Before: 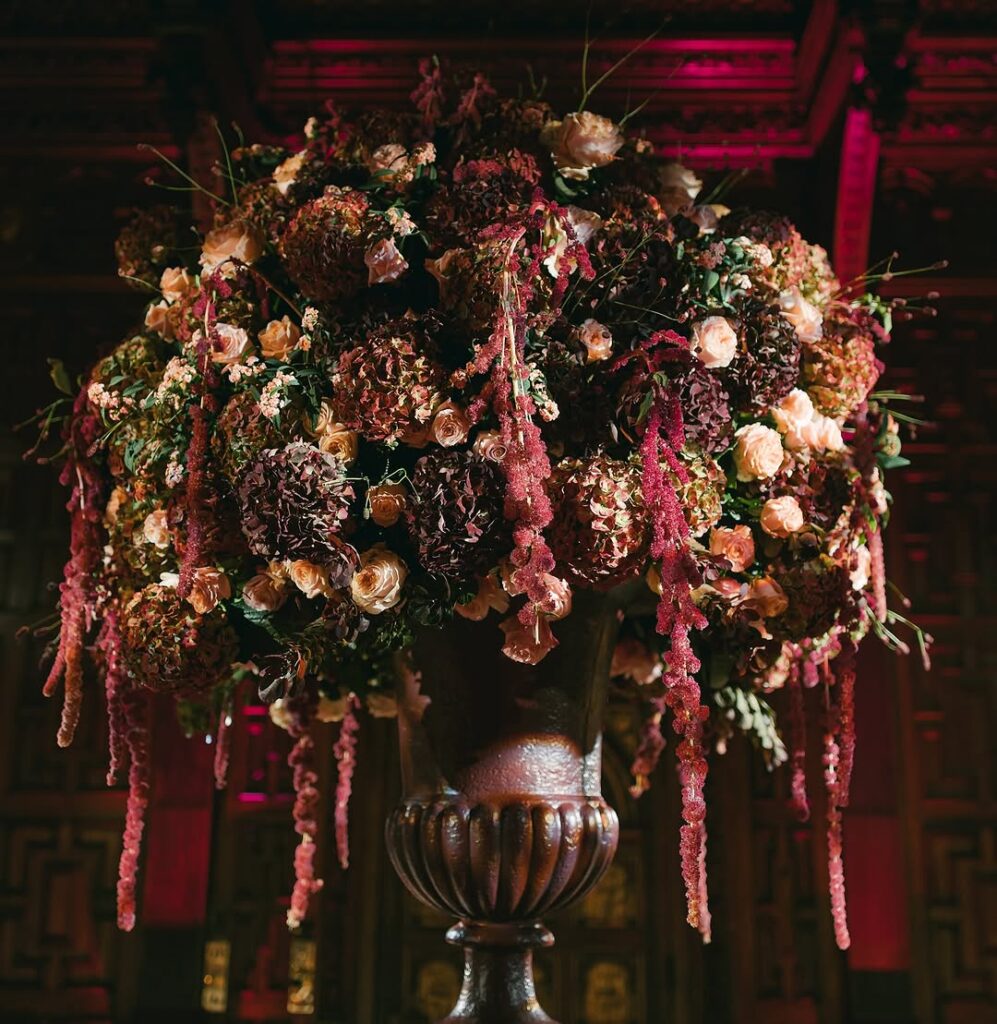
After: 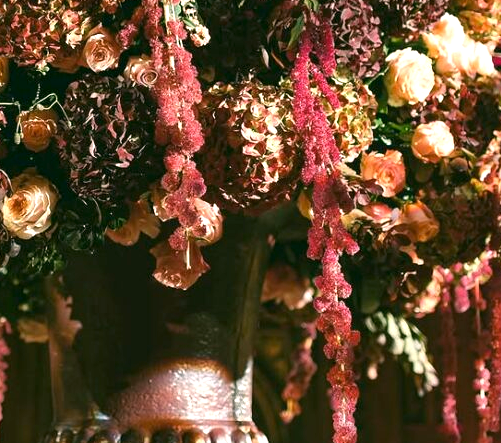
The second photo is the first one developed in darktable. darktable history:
exposure: exposure 0.74 EV, compensate highlight preservation false
color correction: highlights a* 4.02, highlights b* 4.98, shadows a* -7.55, shadows b* 4.98
crop: left 35.03%, top 36.625%, right 14.663%, bottom 20.057%
